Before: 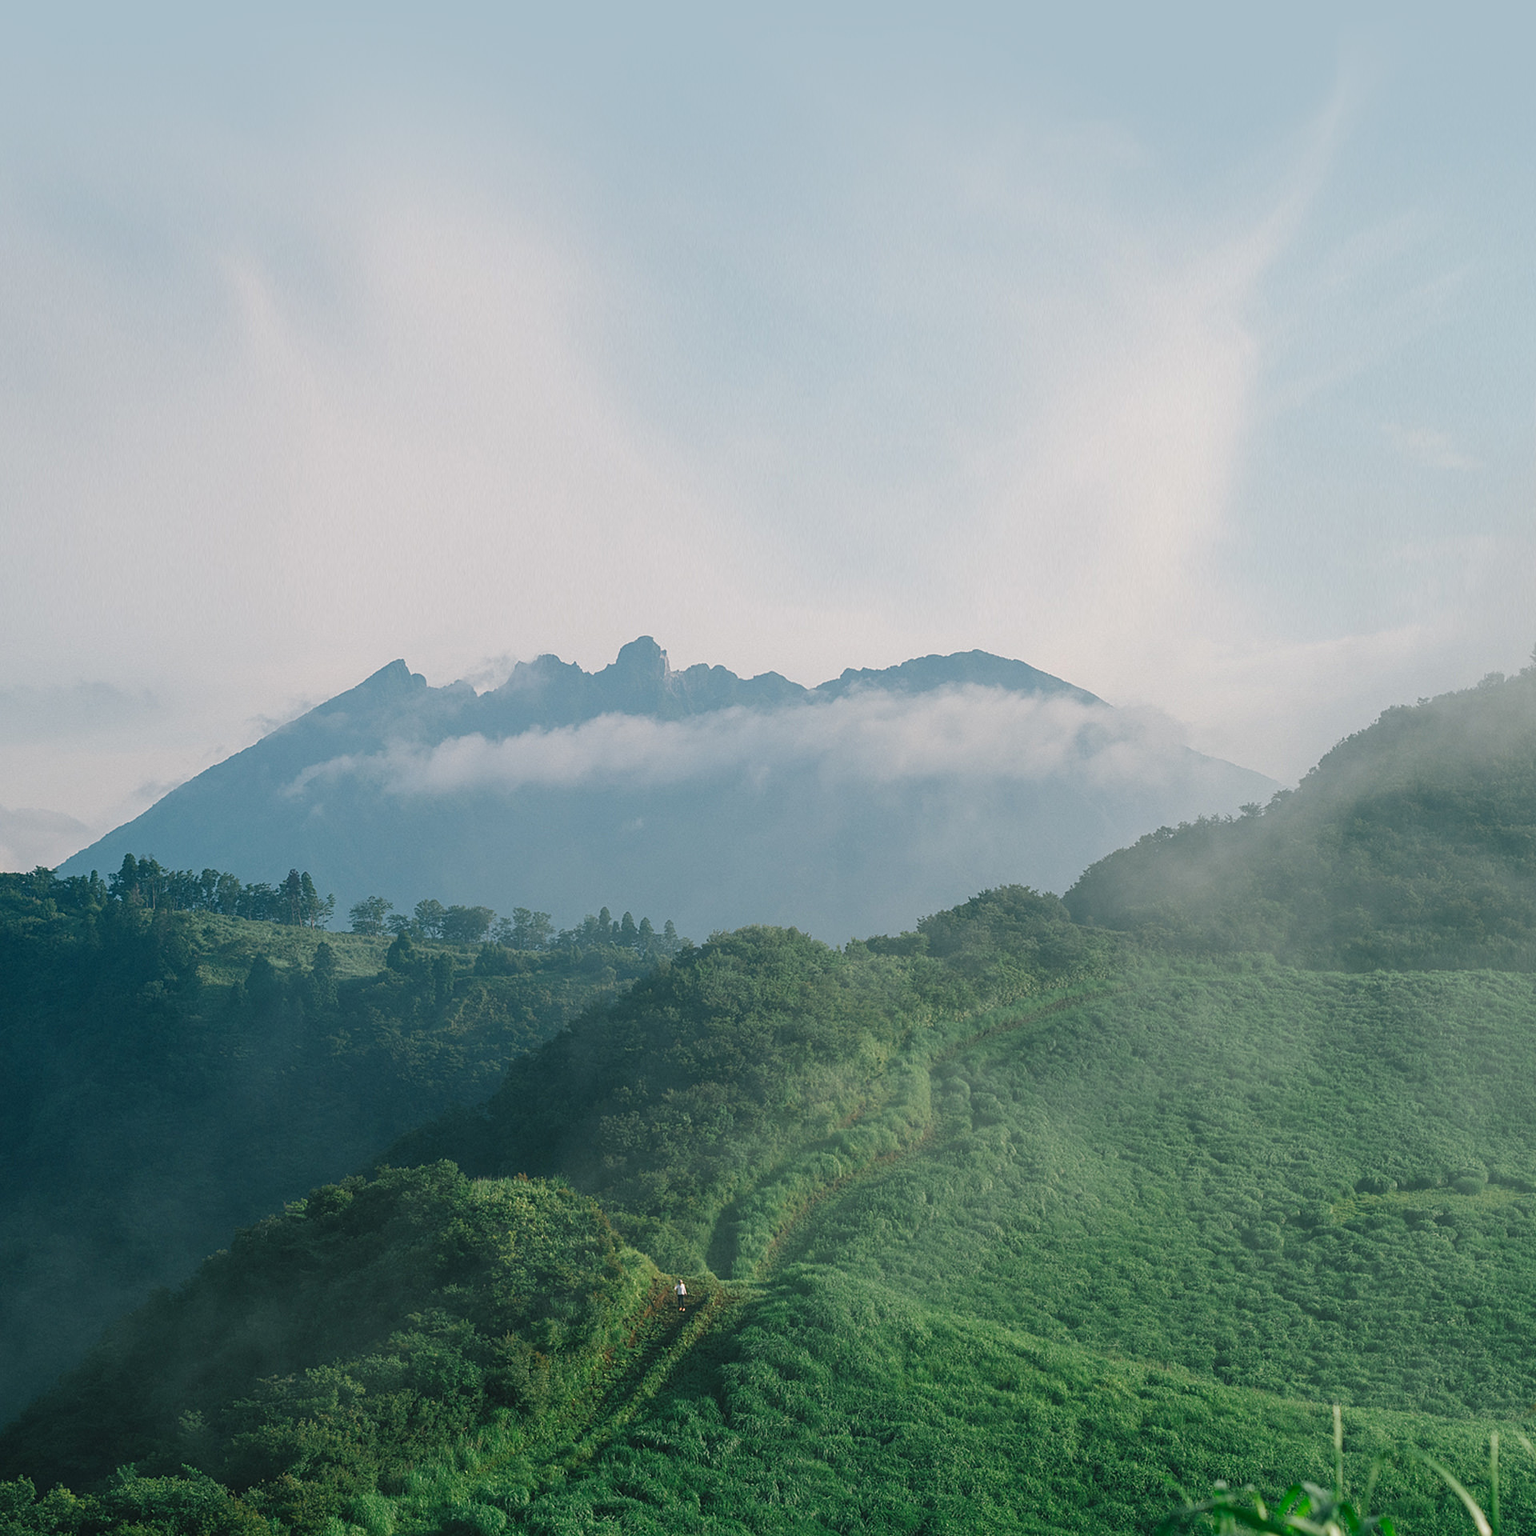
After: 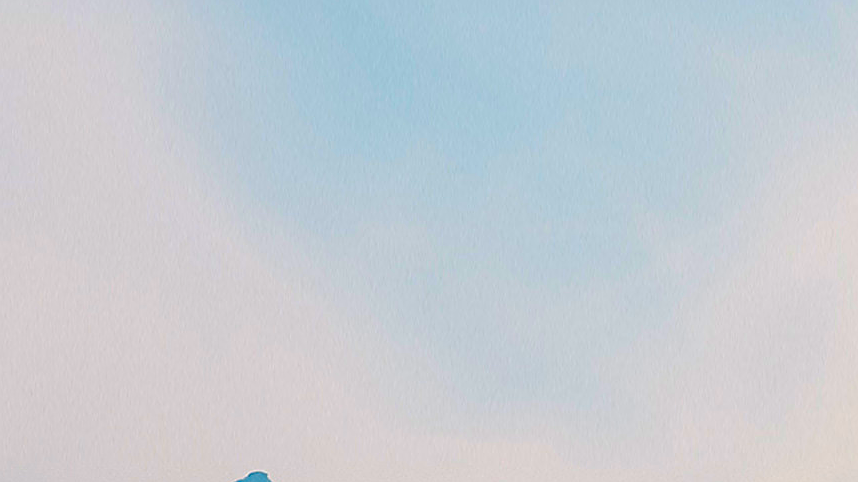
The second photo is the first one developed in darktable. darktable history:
sharpen: on, module defaults
crop: left 28.64%, top 16.832%, right 26.637%, bottom 58.055%
color correction: saturation 2.15
